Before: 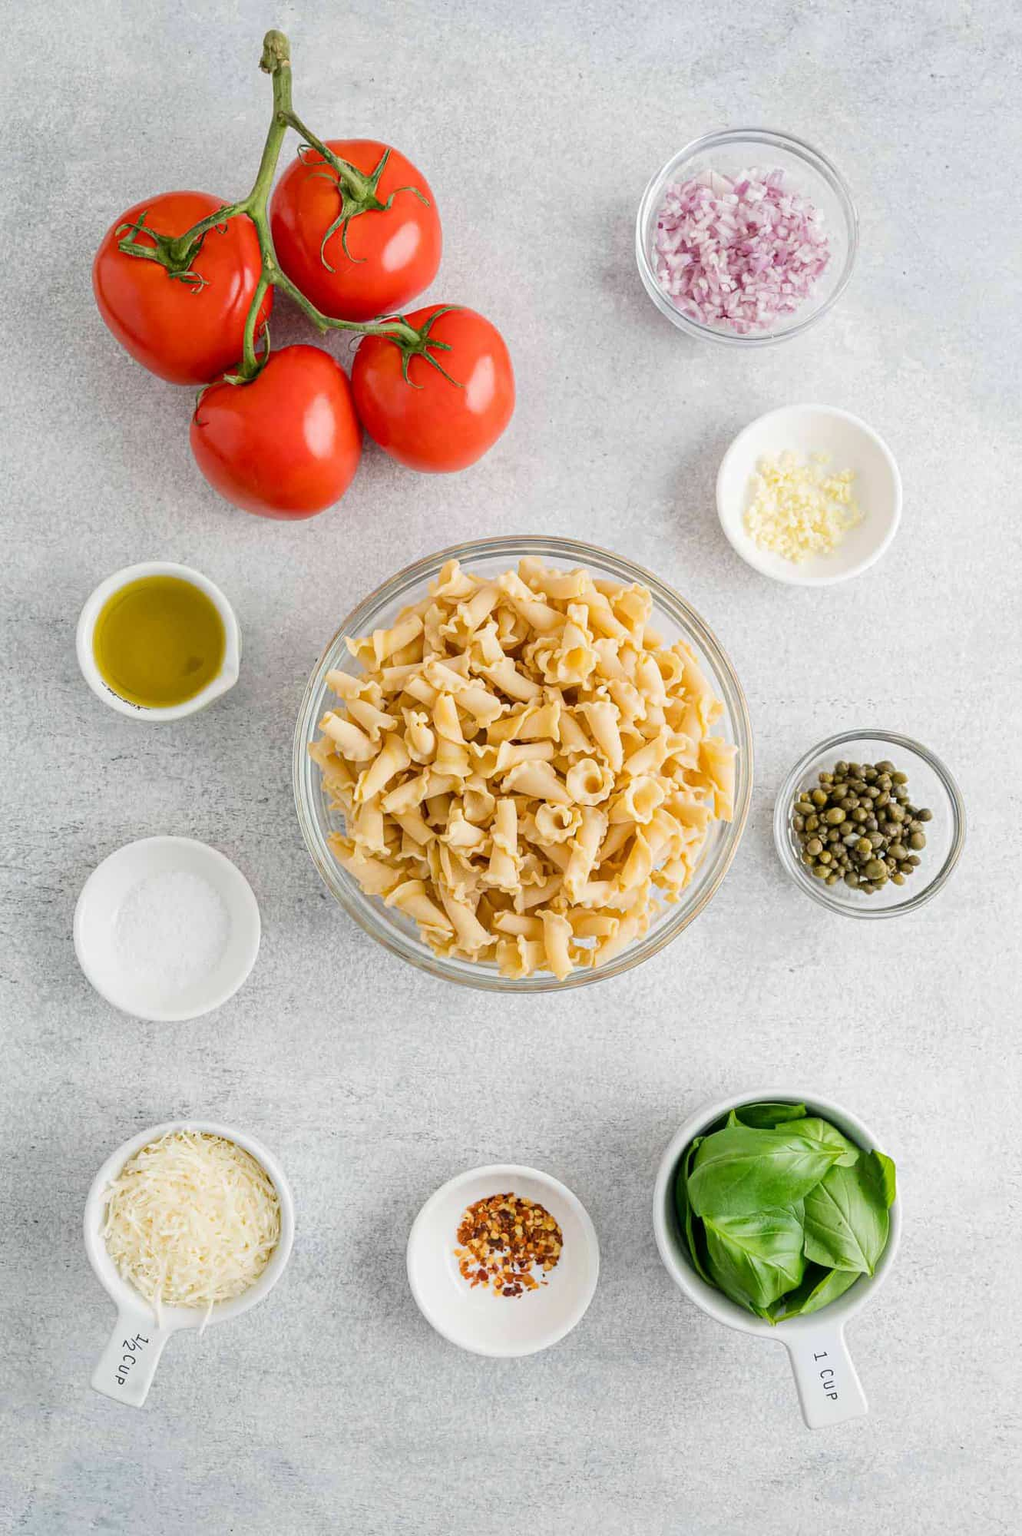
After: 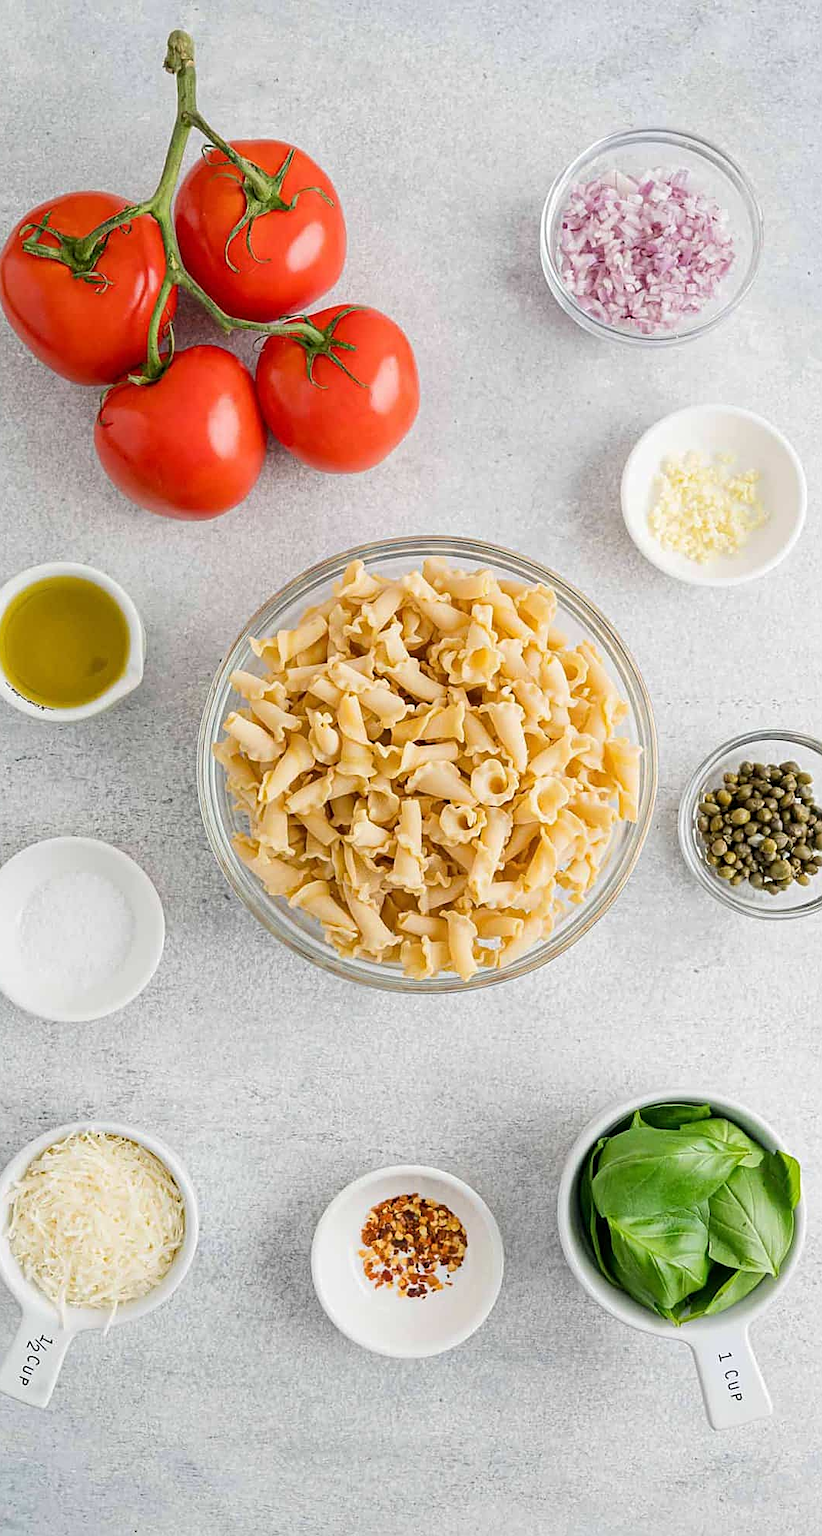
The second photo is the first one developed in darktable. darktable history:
crop and rotate: left 9.492%, right 10.11%
sharpen: amount 0.498
